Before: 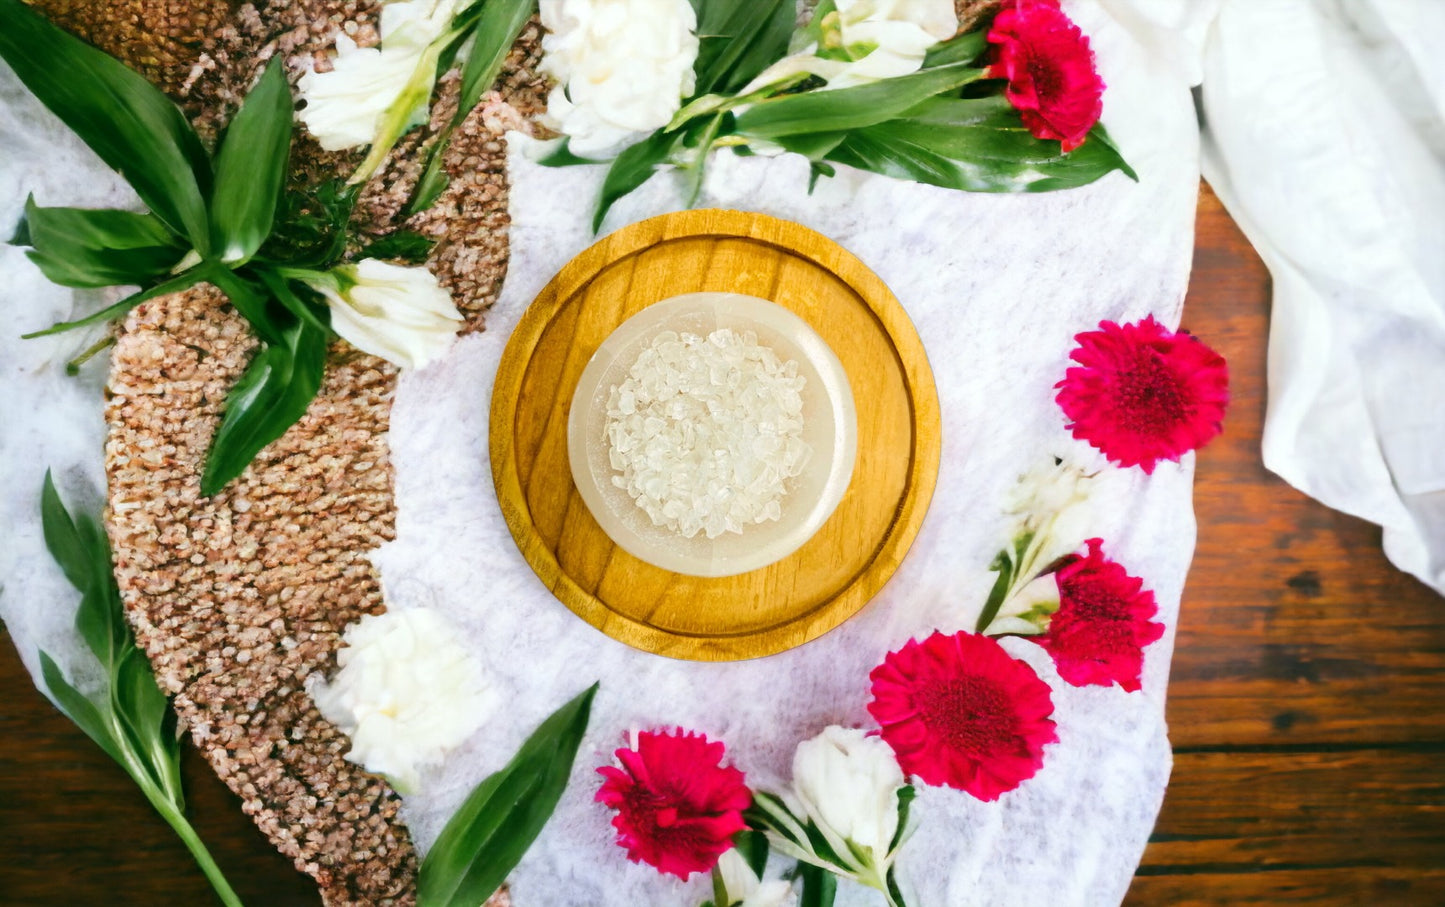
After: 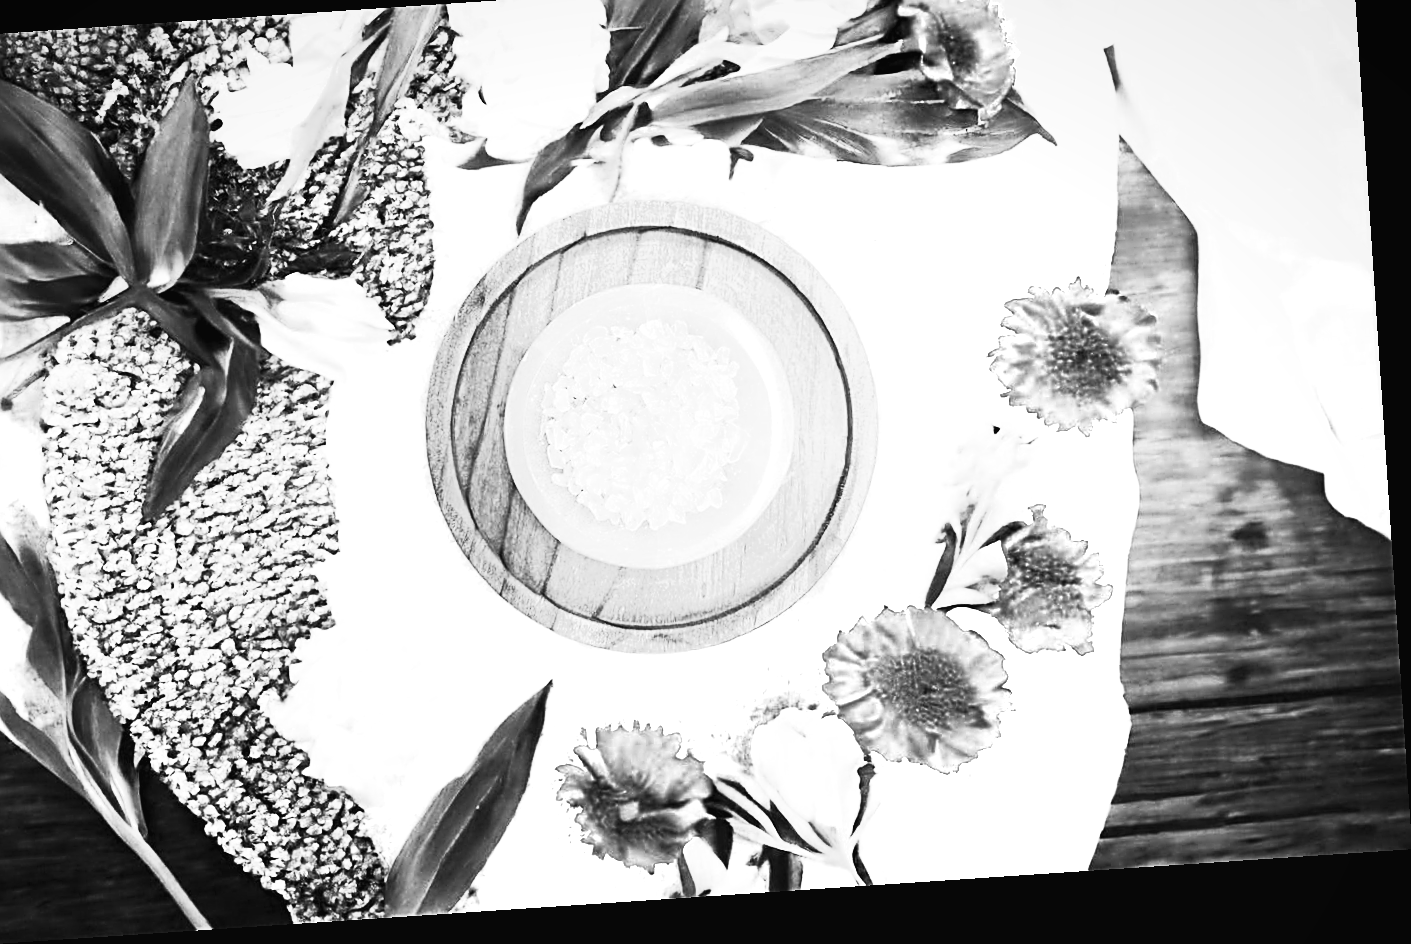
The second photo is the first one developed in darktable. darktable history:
color zones: curves: ch0 [(0, 0.613) (0.01, 0.613) (0.245, 0.448) (0.498, 0.529) (0.642, 0.665) (0.879, 0.777) (0.99, 0.613)]; ch1 [(0, 0) (0.143, 0) (0.286, 0) (0.429, 0) (0.571, 0) (0.714, 0) (0.857, 0)]
crop and rotate: angle 3.83°, left 6.05%, top 5.691%
vignetting: fall-off start 97.24%, brightness -0.184, saturation -0.304, center (-0.025, 0.398), width/height ratio 1.179, unbound false
filmic rgb: black relative exposure -8.2 EV, white relative exposure 2.2 EV, threshold 5.99 EV, target white luminance 99.979%, hardness 7.1, latitude 74.59%, contrast 1.315, highlights saturation mix -1.79%, shadows ↔ highlights balance 29.83%, enable highlight reconstruction true
contrast brightness saturation: contrast 0.552, brightness 0.571, saturation -0.339
sharpen: amount 0.894
exposure: compensate highlight preservation false
